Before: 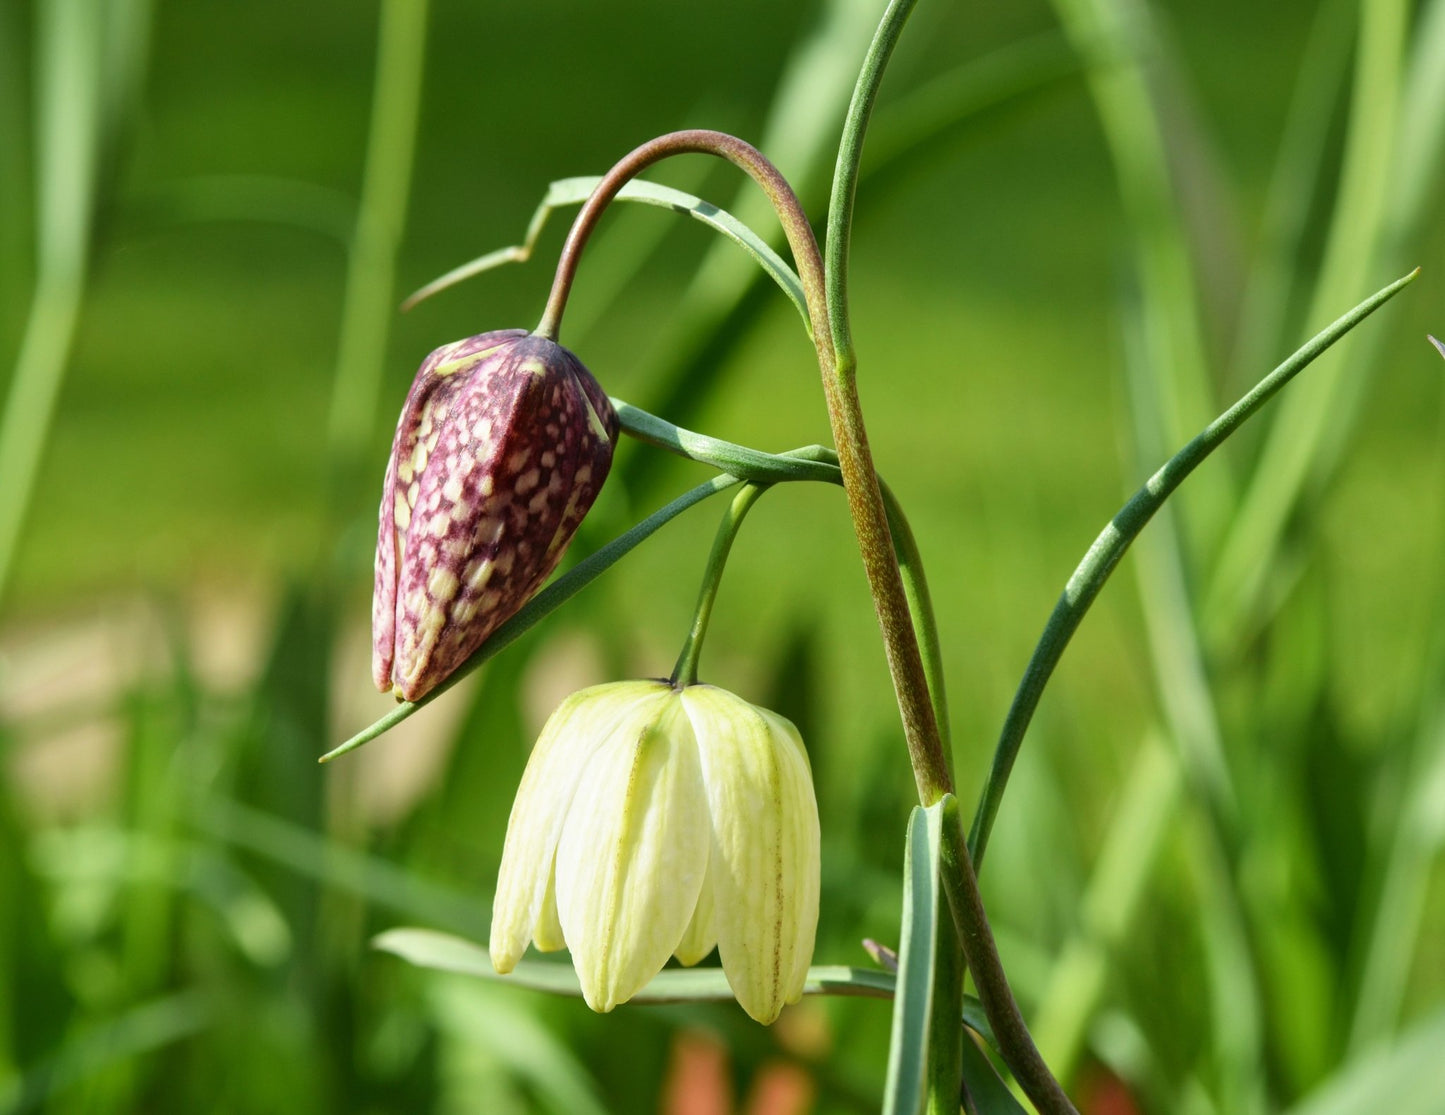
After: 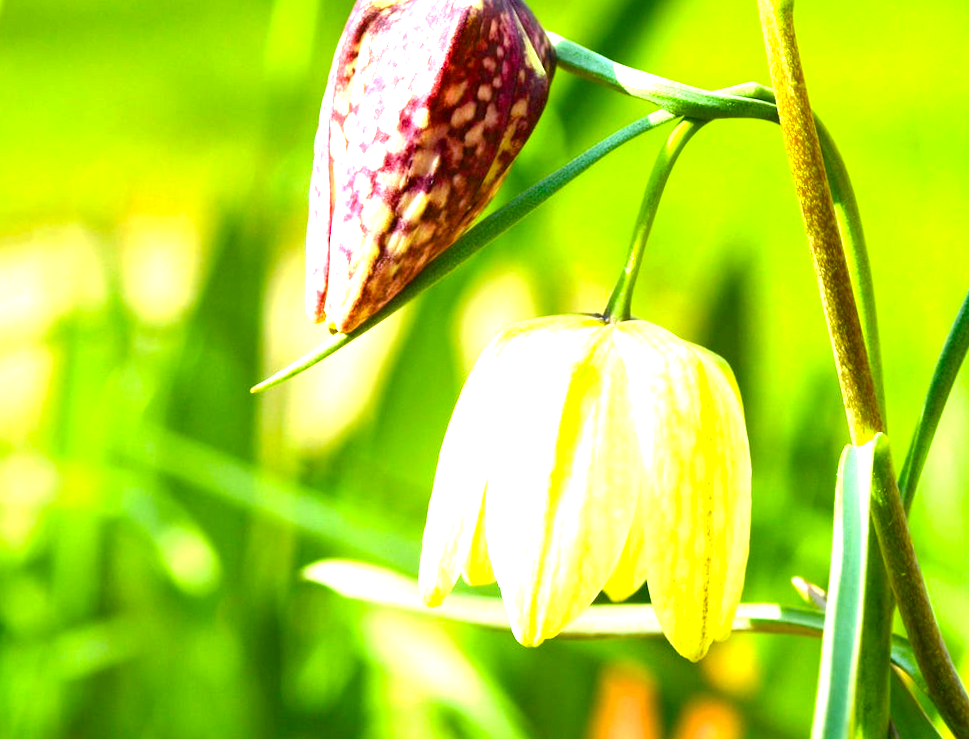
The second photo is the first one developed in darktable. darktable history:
exposure: black level correction 0.001, exposure 1.734 EV, compensate highlight preservation false
crop and rotate: angle -0.83°, left 3.716%, top 32.411%, right 27.925%
color balance rgb: perceptual saturation grading › global saturation 20%, perceptual saturation grading › highlights -25.292%, perceptual saturation grading › shadows 25.137%, global vibrance 50.095%
